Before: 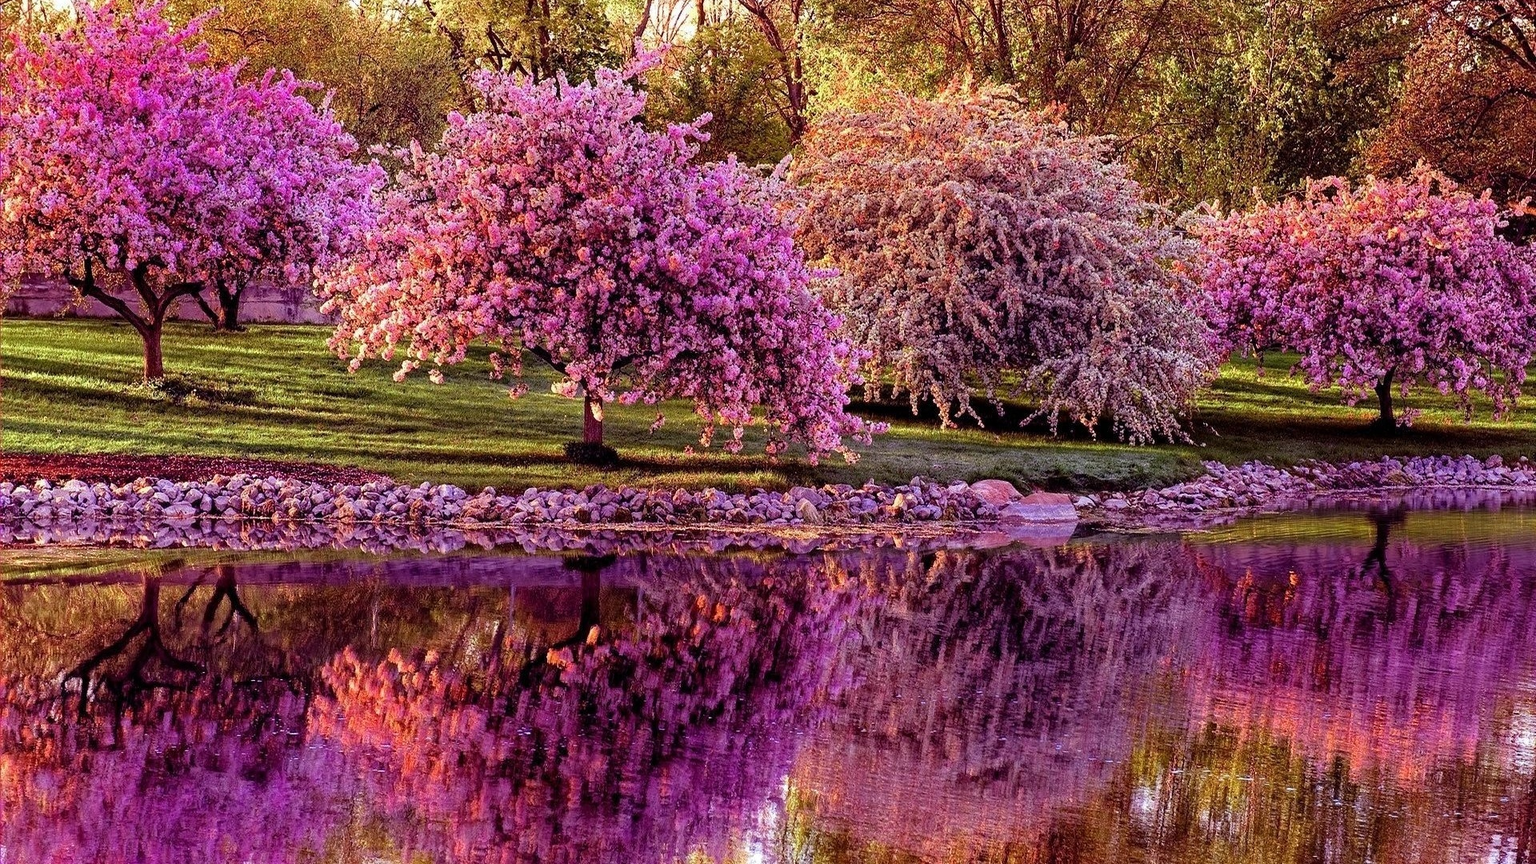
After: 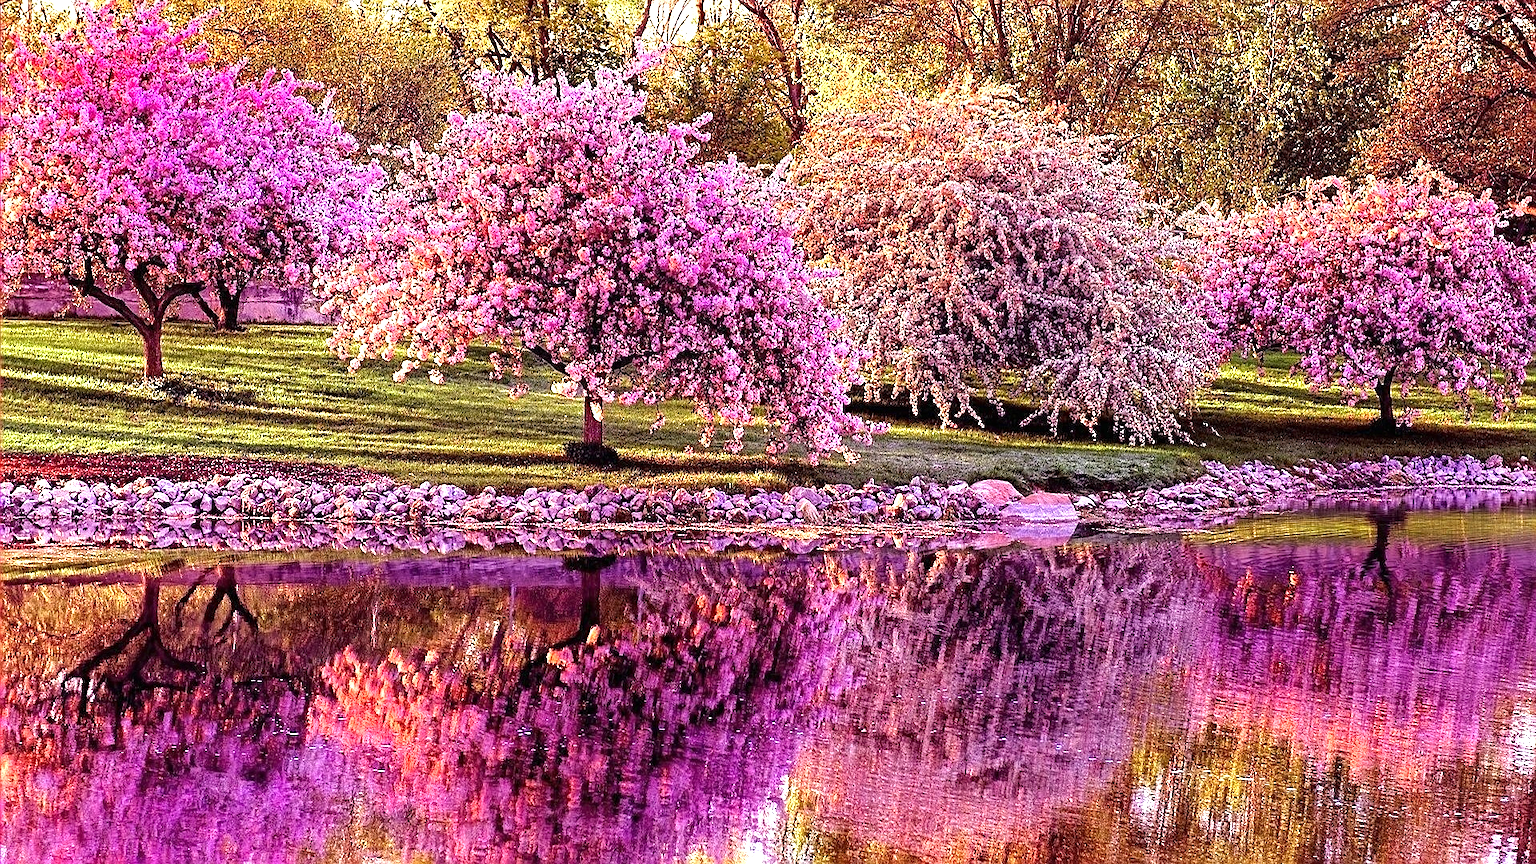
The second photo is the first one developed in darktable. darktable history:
sharpen: on, module defaults
tone curve: curves: ch0 [(0, 0) (0.003, 0.003) (0.011, 0.011) (0.025, 0.025) (0.044, 0.044) (0.069, 0.069) (0.1, 0.099) (0.136, 0.135) (0.177, 0.176) (0.224, 0.223) (0.277, 0.275) (0.335, 0.333) (0.399, 0.396) (0.468, 0.465) (0.543, 0.546) (0.623, 0.625) (0.709, 0.711) (0.801, 0.802) (0.898, 0.898) (1, 1)], preserve colors none
exposure: black level correction 0, exposure 1 EV, compensate exposure bias true, compensate highlight preservation false
shadows and highlights: shadows 12, white point adjustment 1.2, soften with gaussian
